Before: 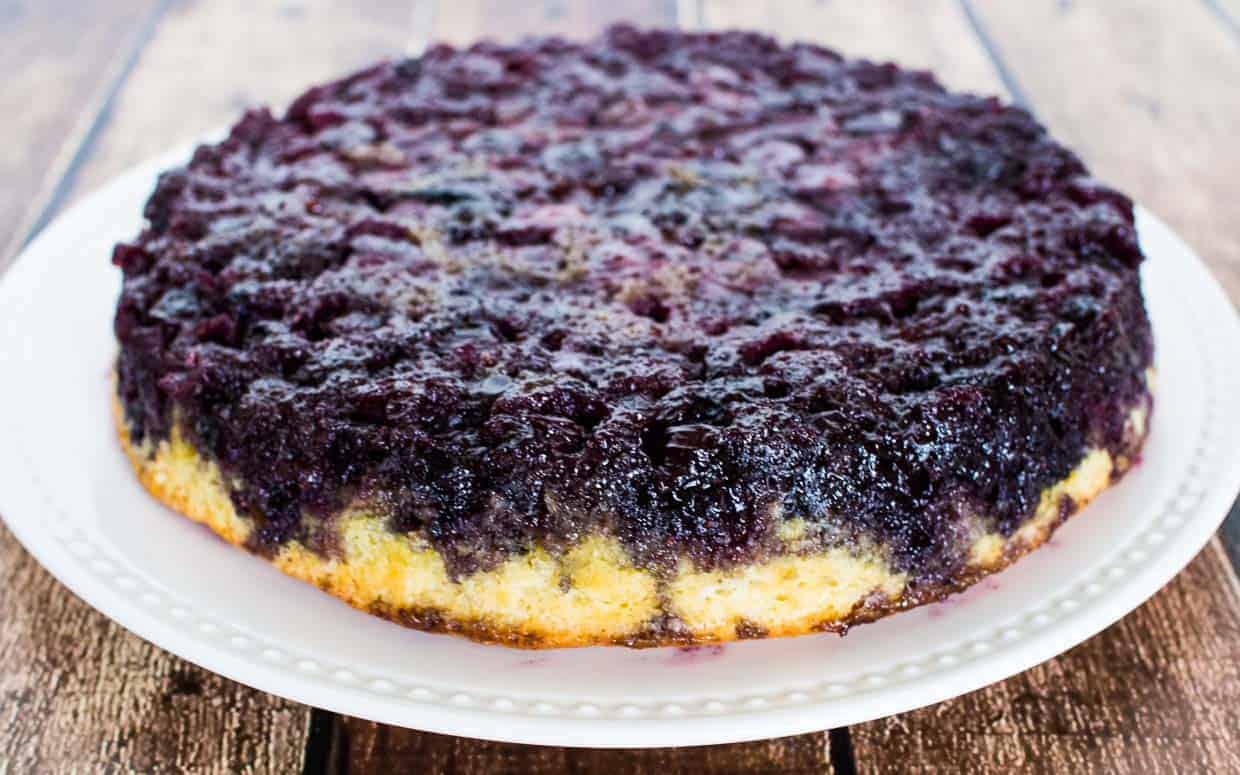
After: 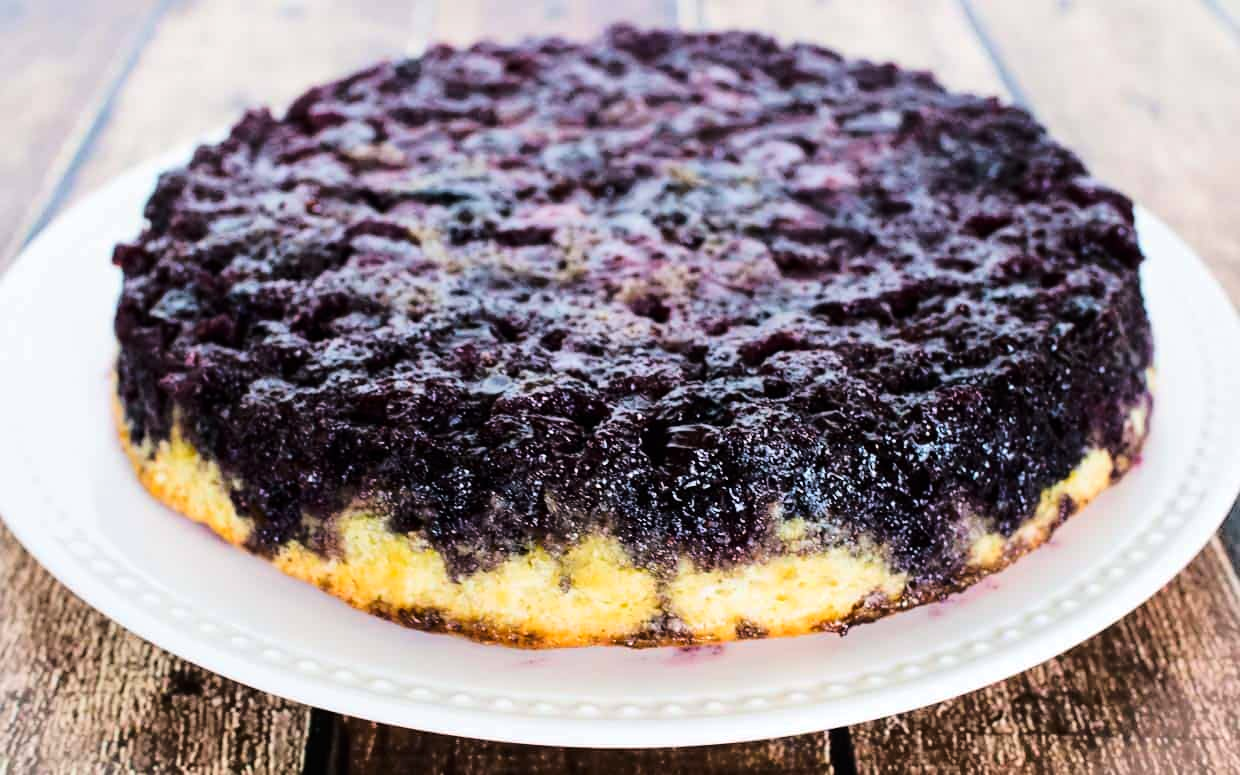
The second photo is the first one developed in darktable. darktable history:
tone curve: curves: ch0 [(0, 0) (0.081, 0.044) (0.185, 0.13) (0.283, 0.238) (0.416, 0.449) (0.495, 0.524) (0.686, 0.743) (0.826, 0.865) (0.978, 0.988)]; ch1 [(0, 0) (0.147, 0.166) (0.321, 0.362) (0.371, 0.402) (0.423, 0.442) (0.479, 0.472) (0.505, 0.497) (0.521, 0.506) (0.551, 0.537) (0.586, 0.574) (0.625, 0.618) (0.68, 0.681) (1, 1)]; ch2 [(0, 0) (0.346, 0.362) (0.404, 0.427) (0.502, 0.495) (0.531, 0.513) (0.547, 0.533) (0.582, 0.596) (0.629, 0.631) (0.717, 0.678) (1, 1)], color space Lab, linked channels, preserve colors none
